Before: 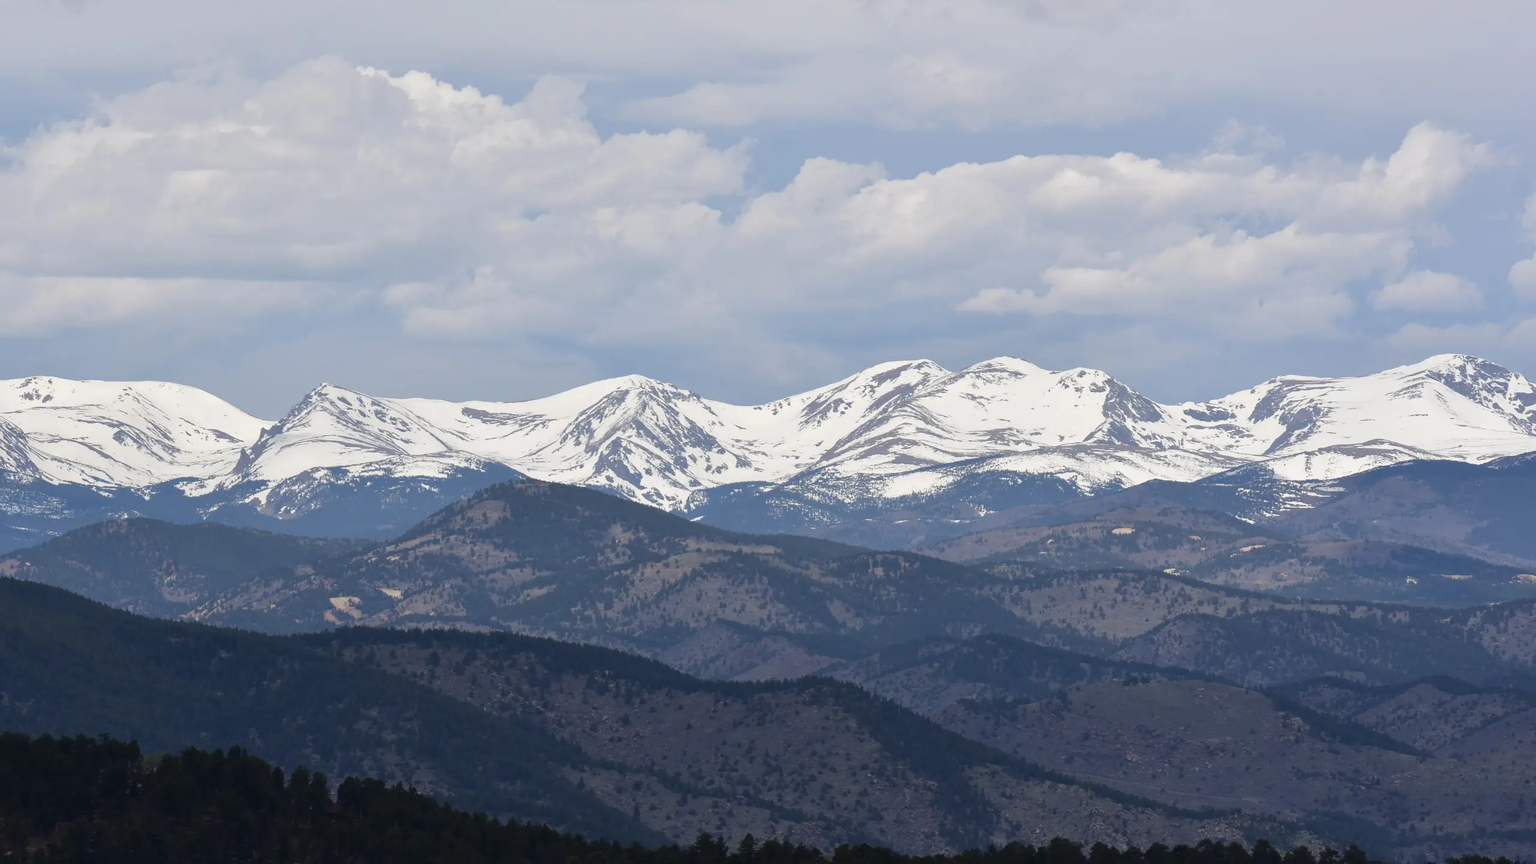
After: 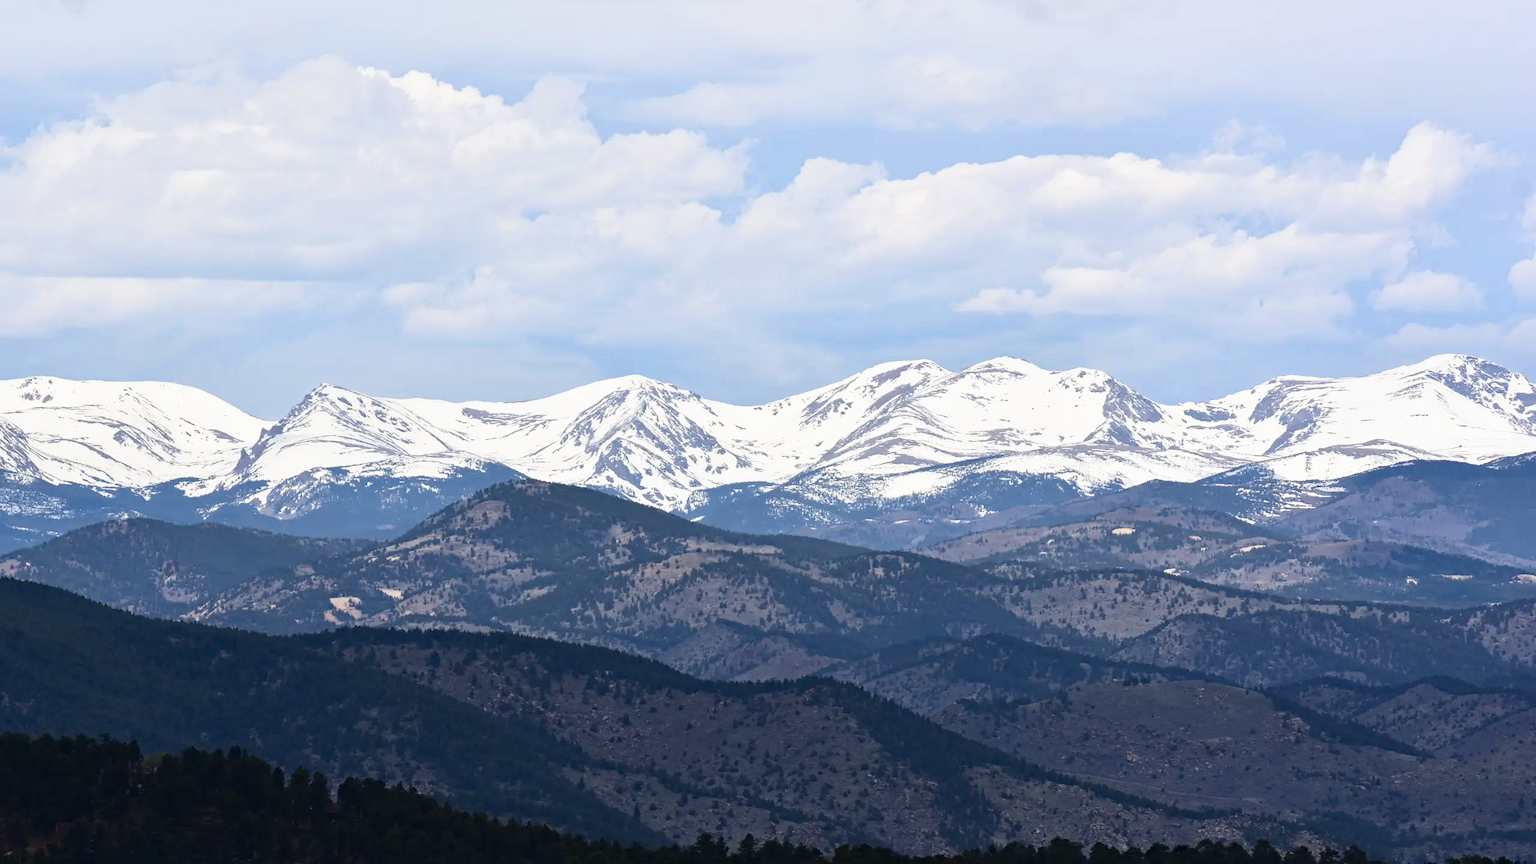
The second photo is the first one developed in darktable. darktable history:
haze removal: strength 0.293, distance 0.253, compatibility mode true, adaptive false
contrast brightness saturation: contrast 0.24, brightness 0.087
tone equalizer: edges refinement/feathering 500, mask exposure compensation -1.57 EV, preserve details no
base curve: curves: ch0 [(0, 0) (0.666, 0.806) (1, 1)], preserve colors none
